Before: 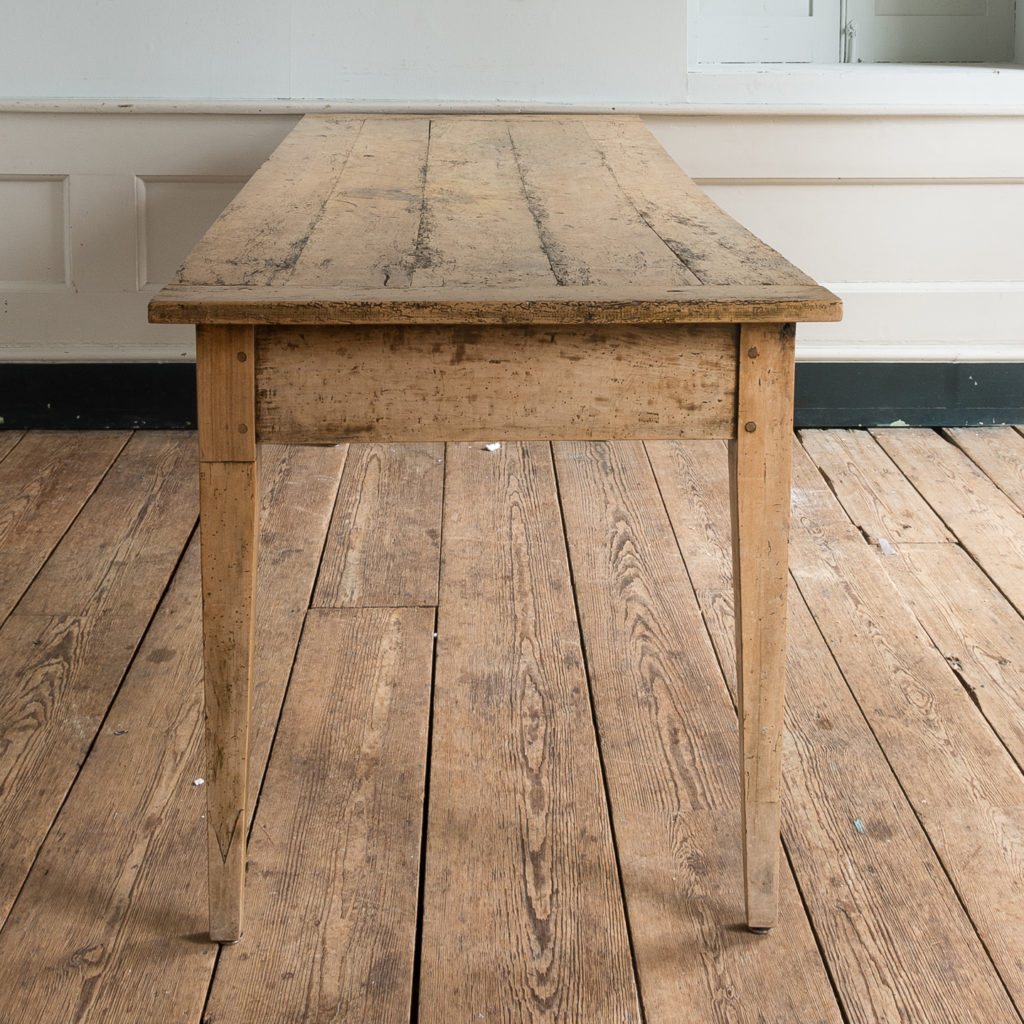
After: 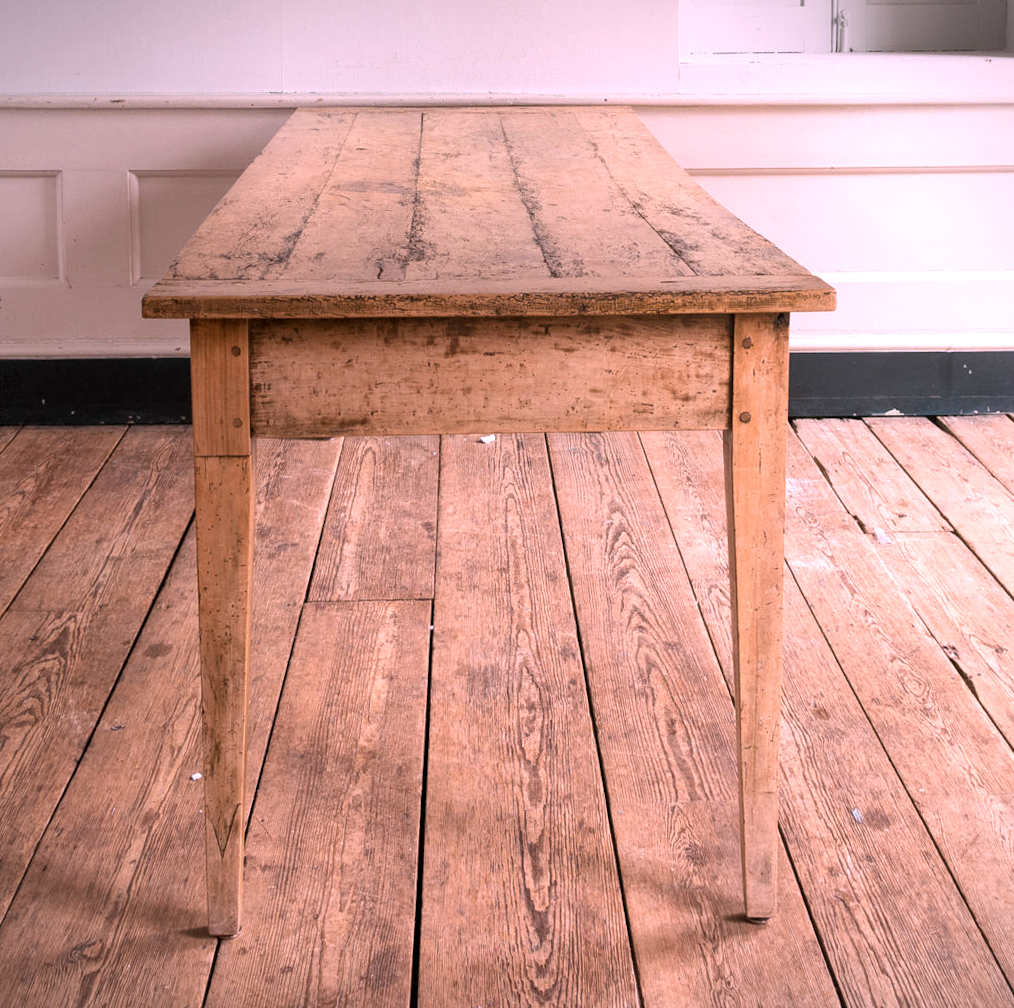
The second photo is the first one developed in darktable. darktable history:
tone equalizer: on, module defaults
exposure: exposure 0.2 EV, compensate highlight preservation false
local contrast: highlights 100%, shadows 100%, detail 120%, midtone range 0.2
color zones: curves: ch0 [(0.25, 0.5) (0.428, 0.473) (0.75, 0.5)]; ch1 [(0.243, 0.479) (0.398, 0.452) (0.75, 0.5)]
white balance: red 1.188, blue 1.11
rotate and perspective: rotation -0.45°, automatic cropping original format, crop left 0.008, crop right 0.992, crop top 0.012, crop bottom 0.988
vignetting: fall-off start 100%, fall-off radius 71%, brightness -0.434, saturation -0.2, width/height ratio 1.178, dithering 8-bit output, unbound false
